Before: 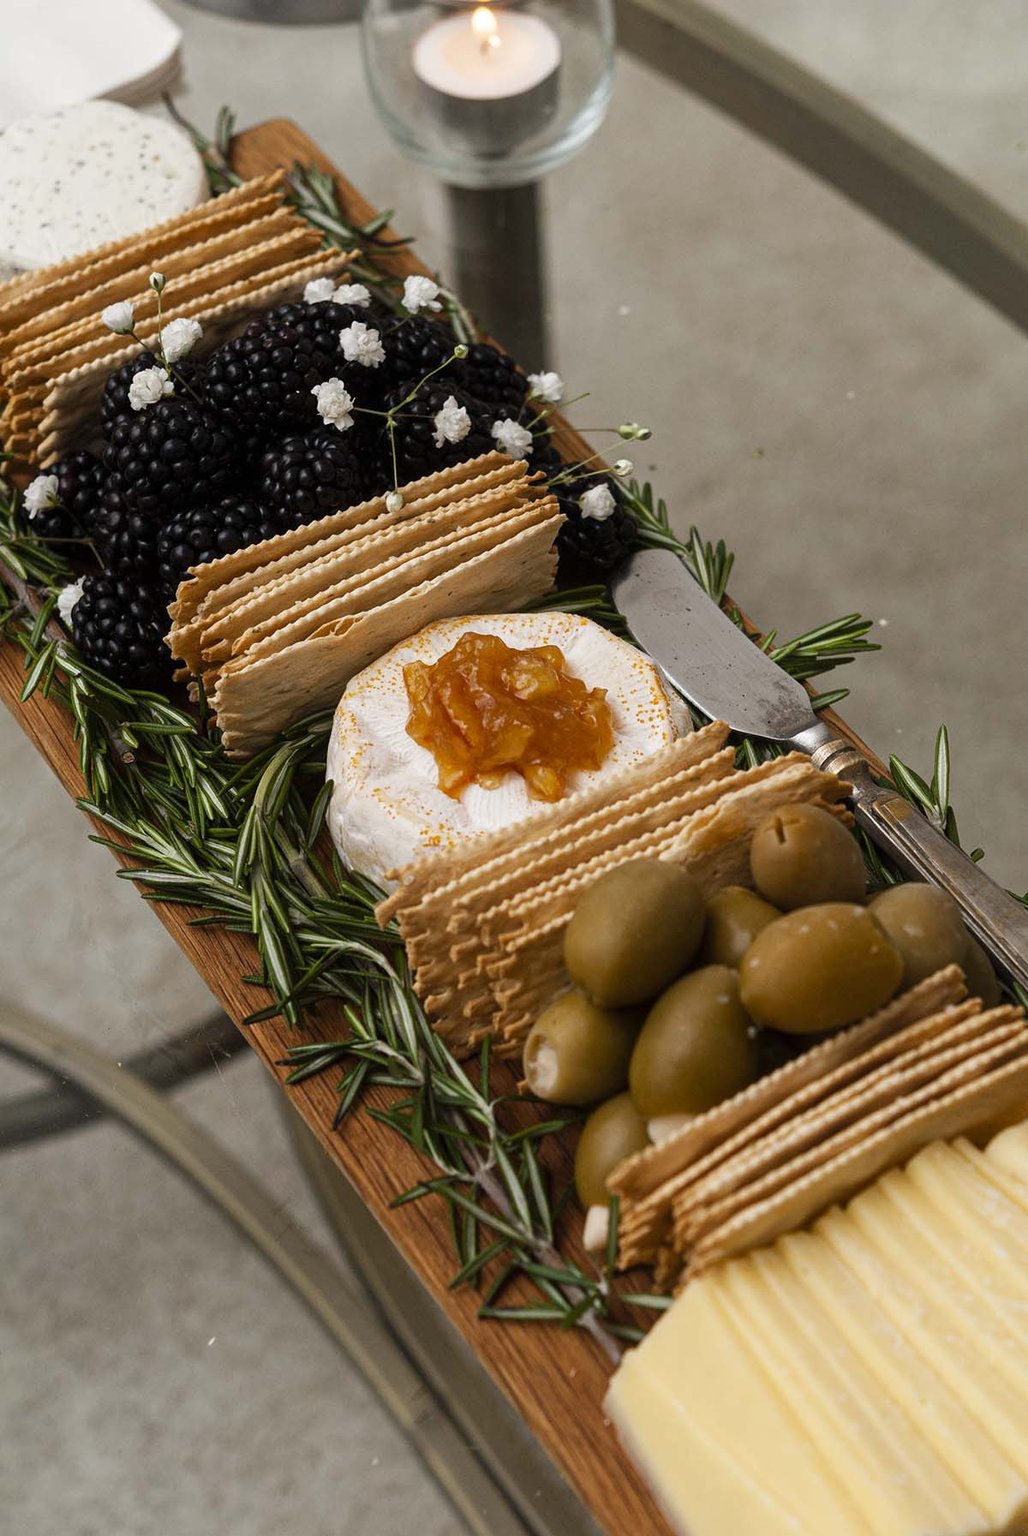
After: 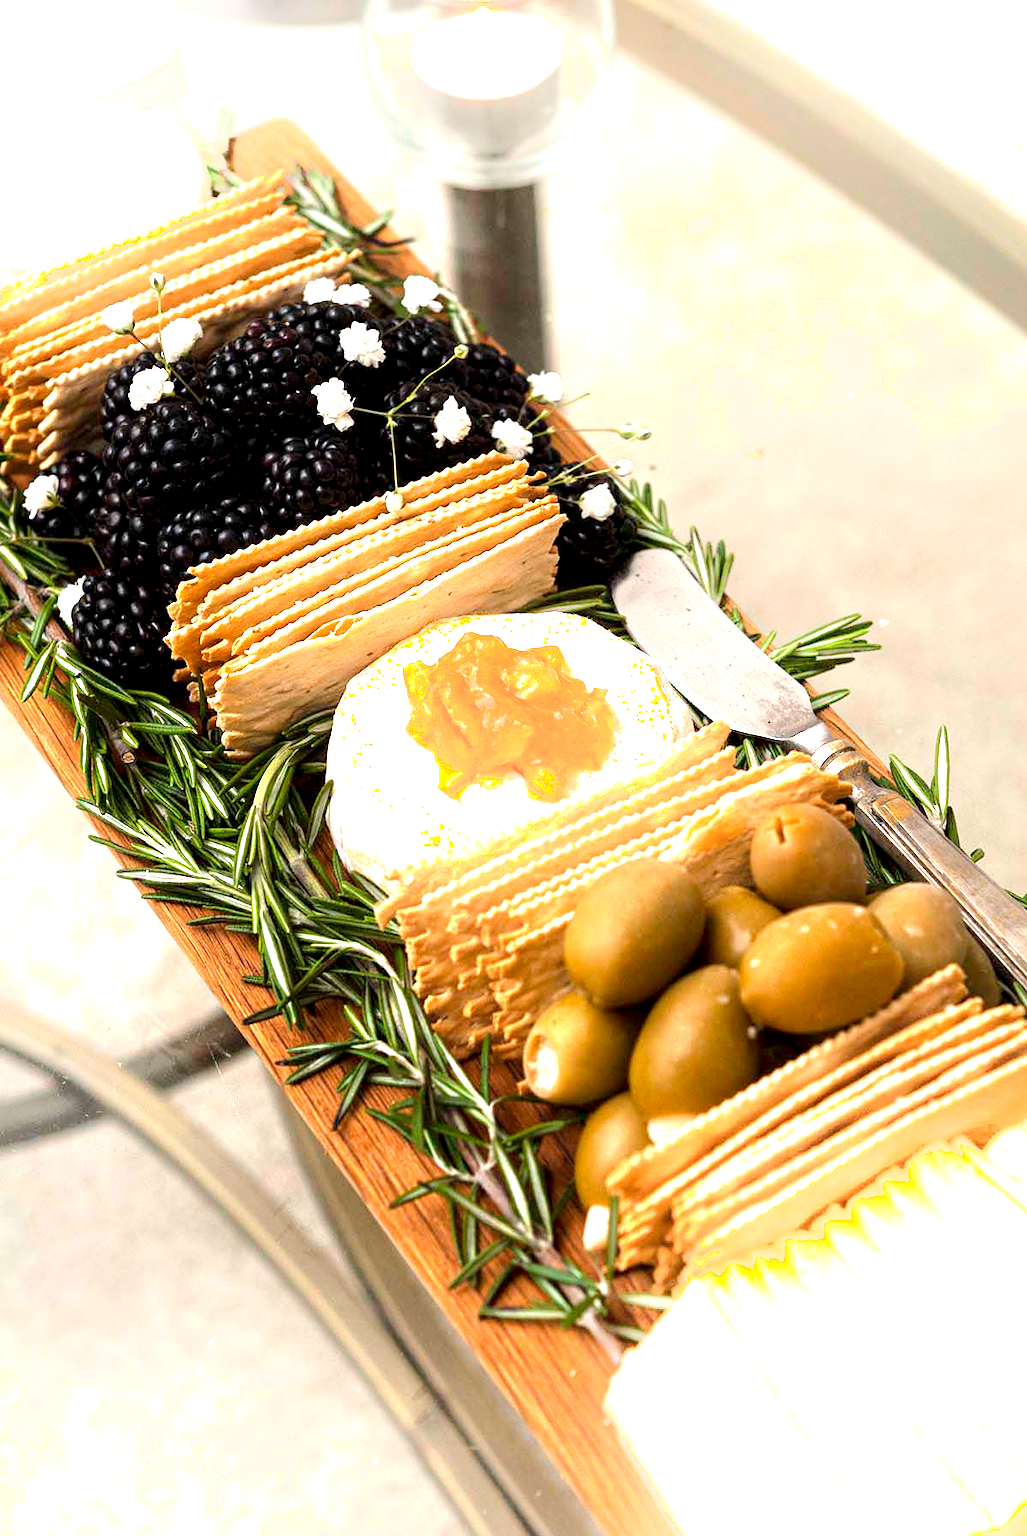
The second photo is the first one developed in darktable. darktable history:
exposure: black level correction 0.001, exposure 1.858 EV, compensate highlight preservation false
shadows and highlights: shadows -22.24, highlights 46.96, soften with gaussian
